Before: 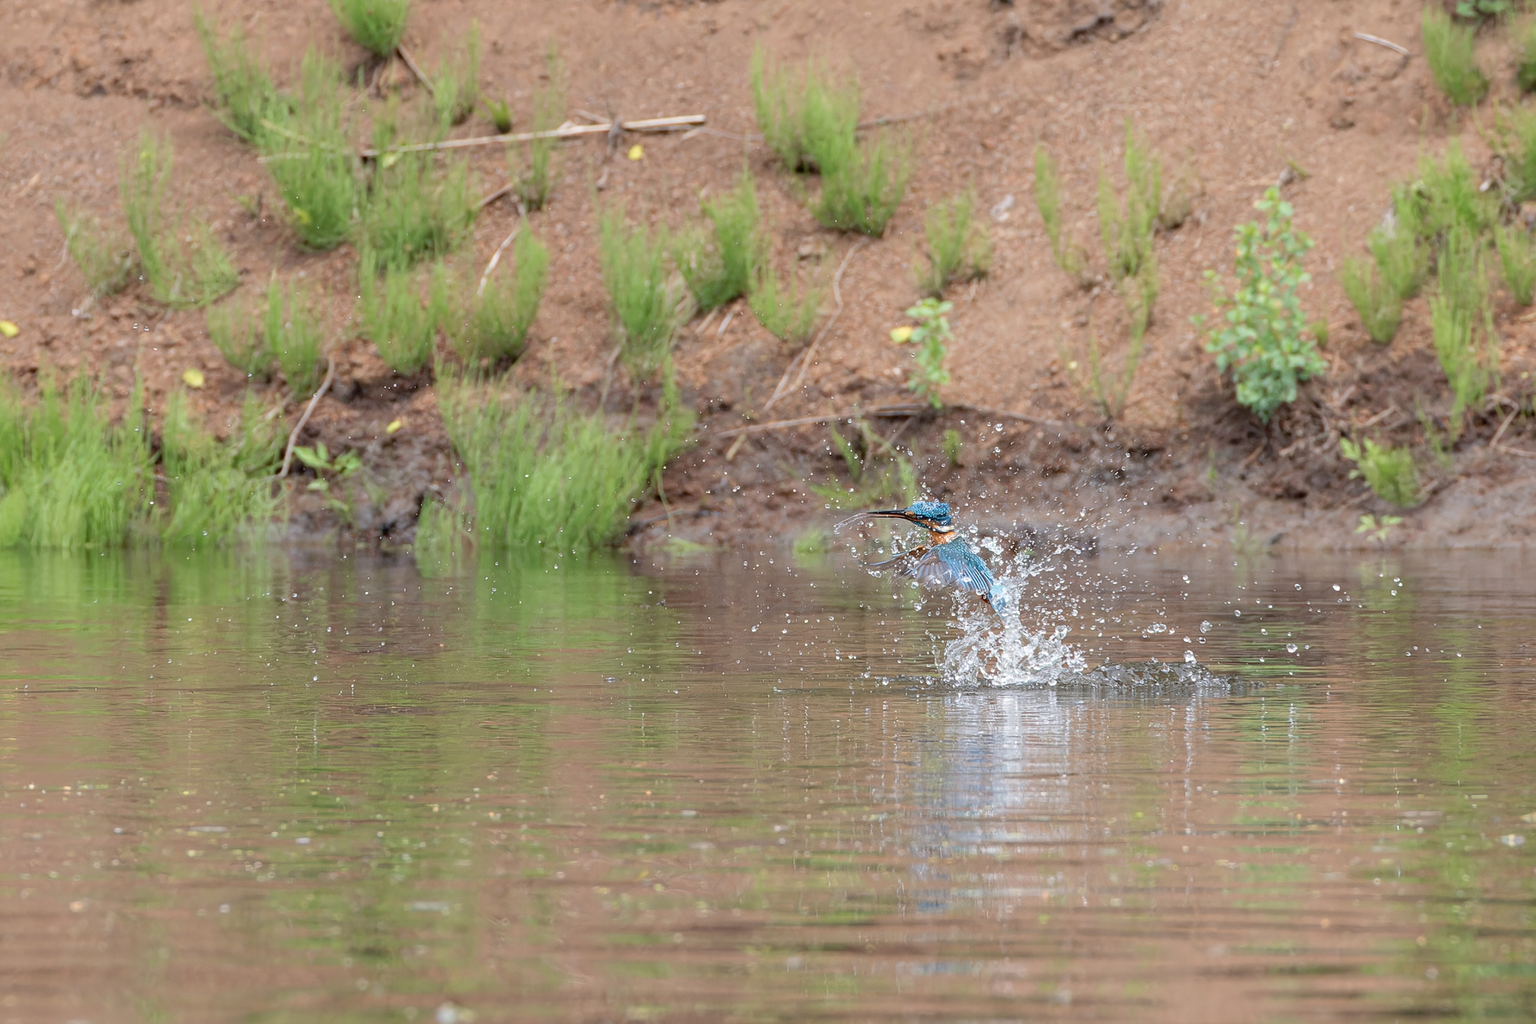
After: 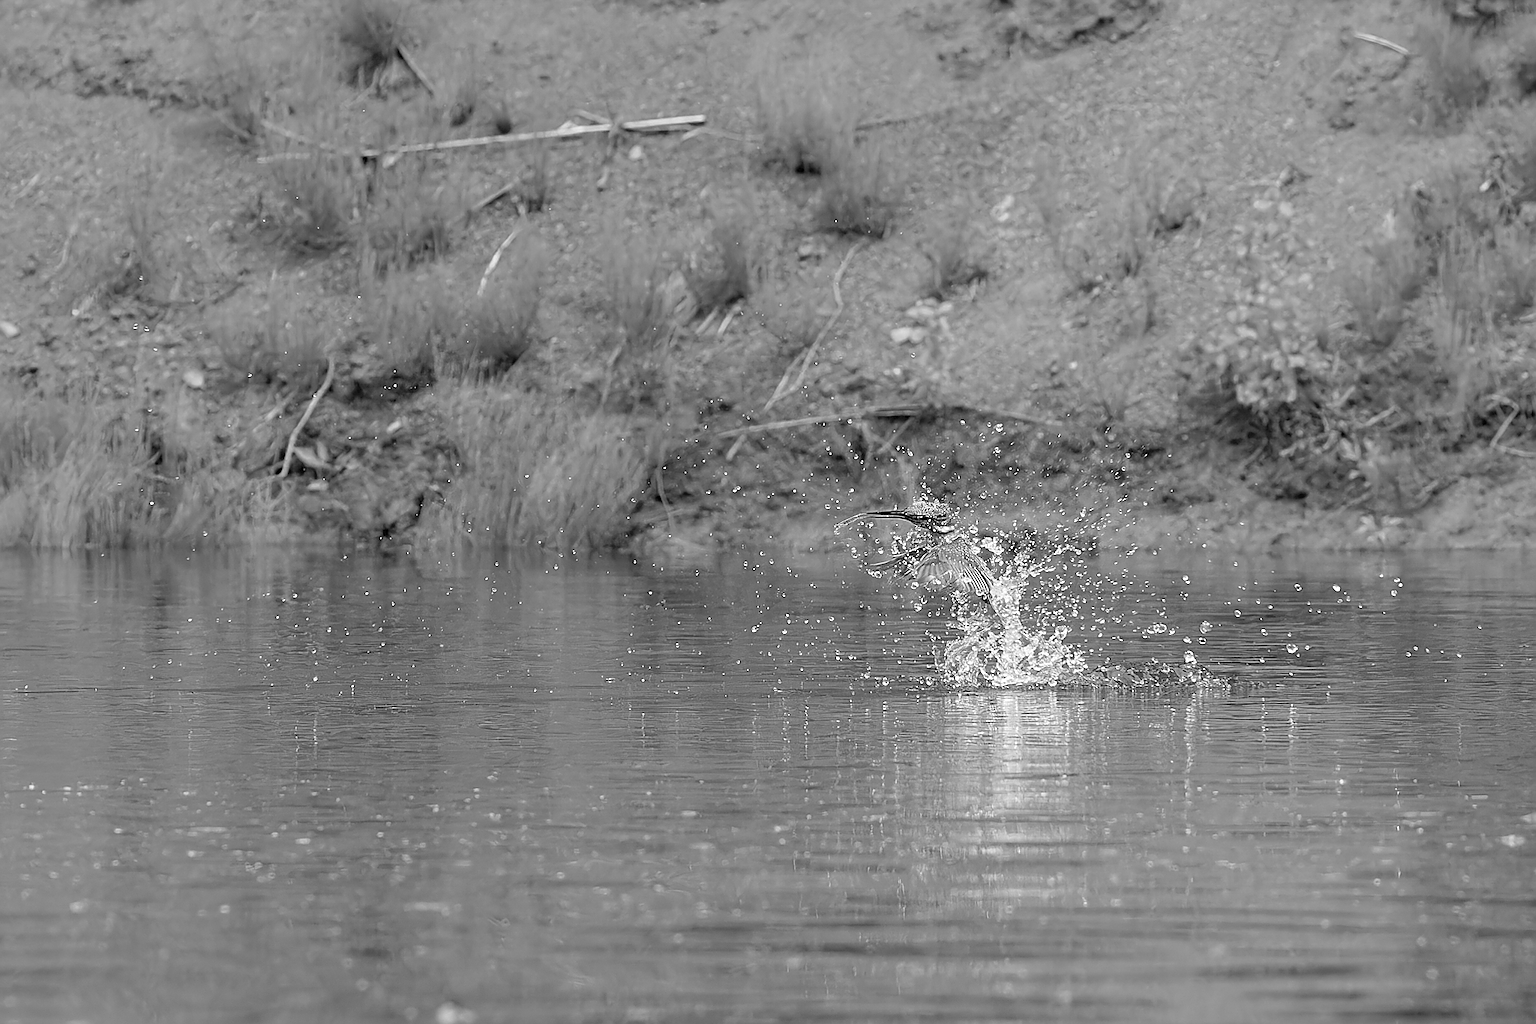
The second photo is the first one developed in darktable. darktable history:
color calibration: output gray [0.253, 0.26, 0.487, 0], illuminant as shot in camera, x 0.358, y 0.373, temperature 4628.91 K
sharpen: radius 1.35, amount 1.241, threshold 0.649
